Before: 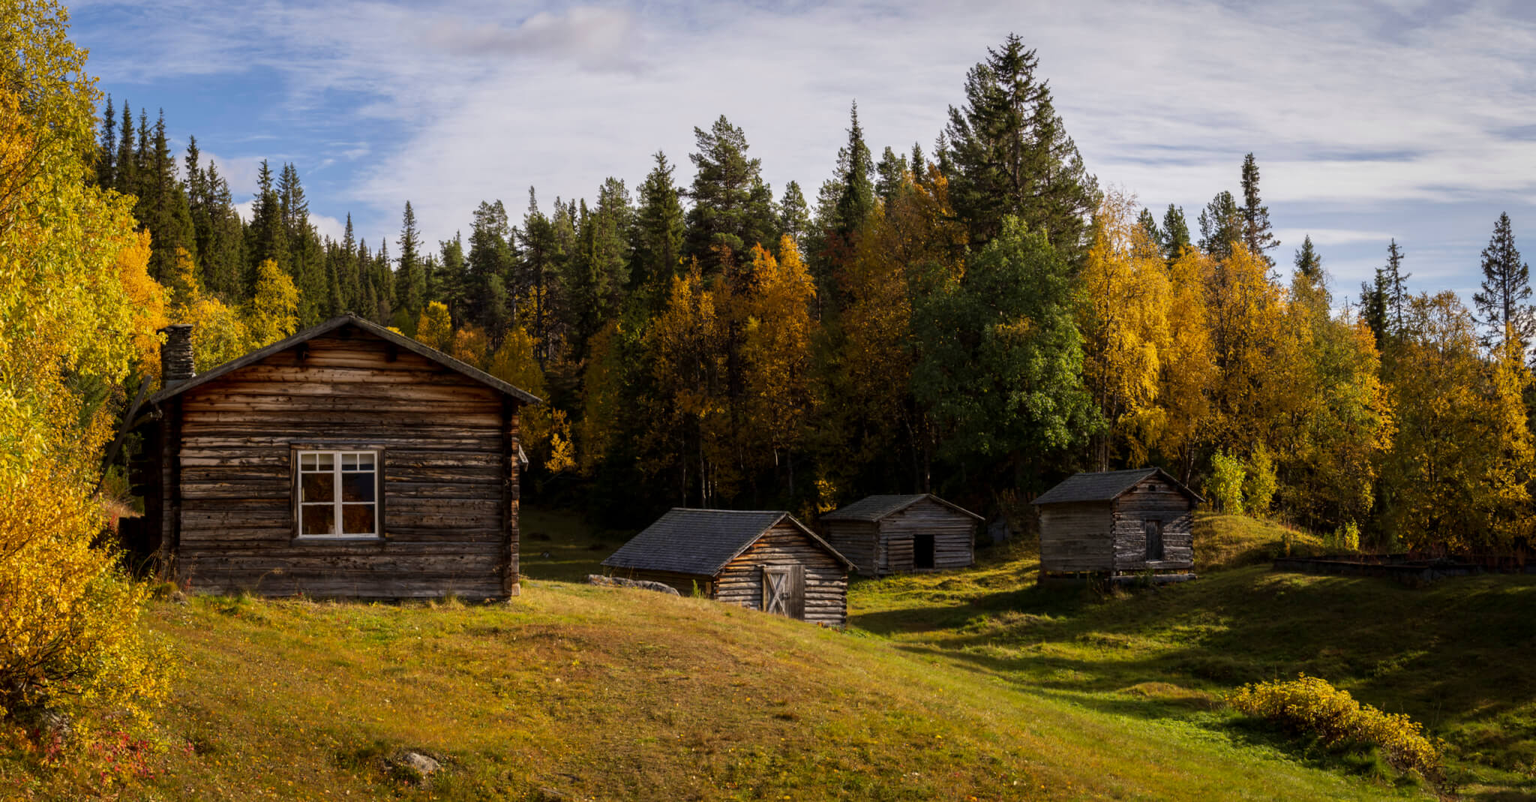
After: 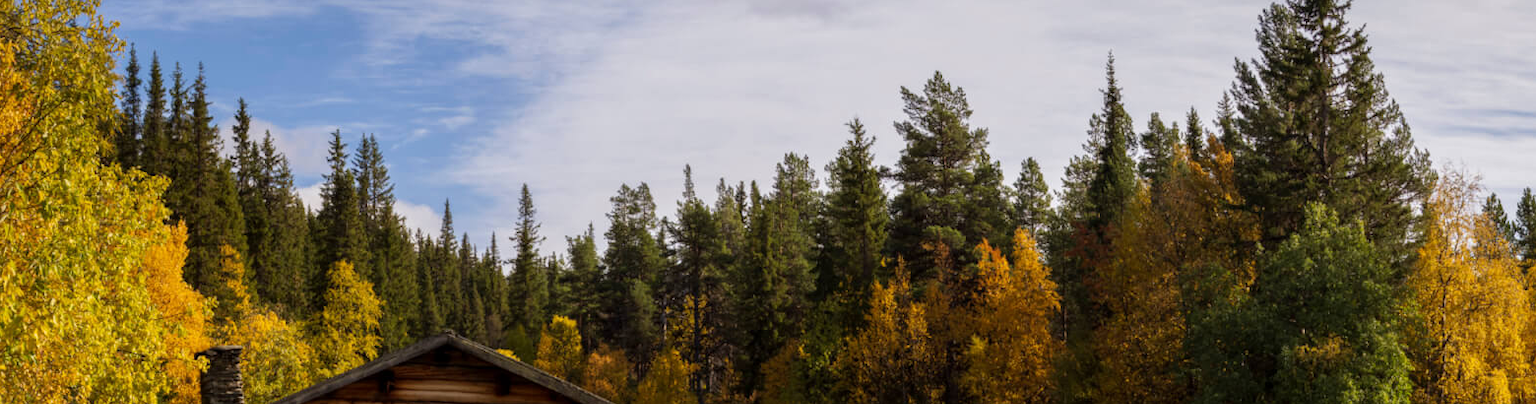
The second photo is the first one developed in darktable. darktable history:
crop: left 0.569%, top 7.629%, right 23.245%, bottom 53.919%
